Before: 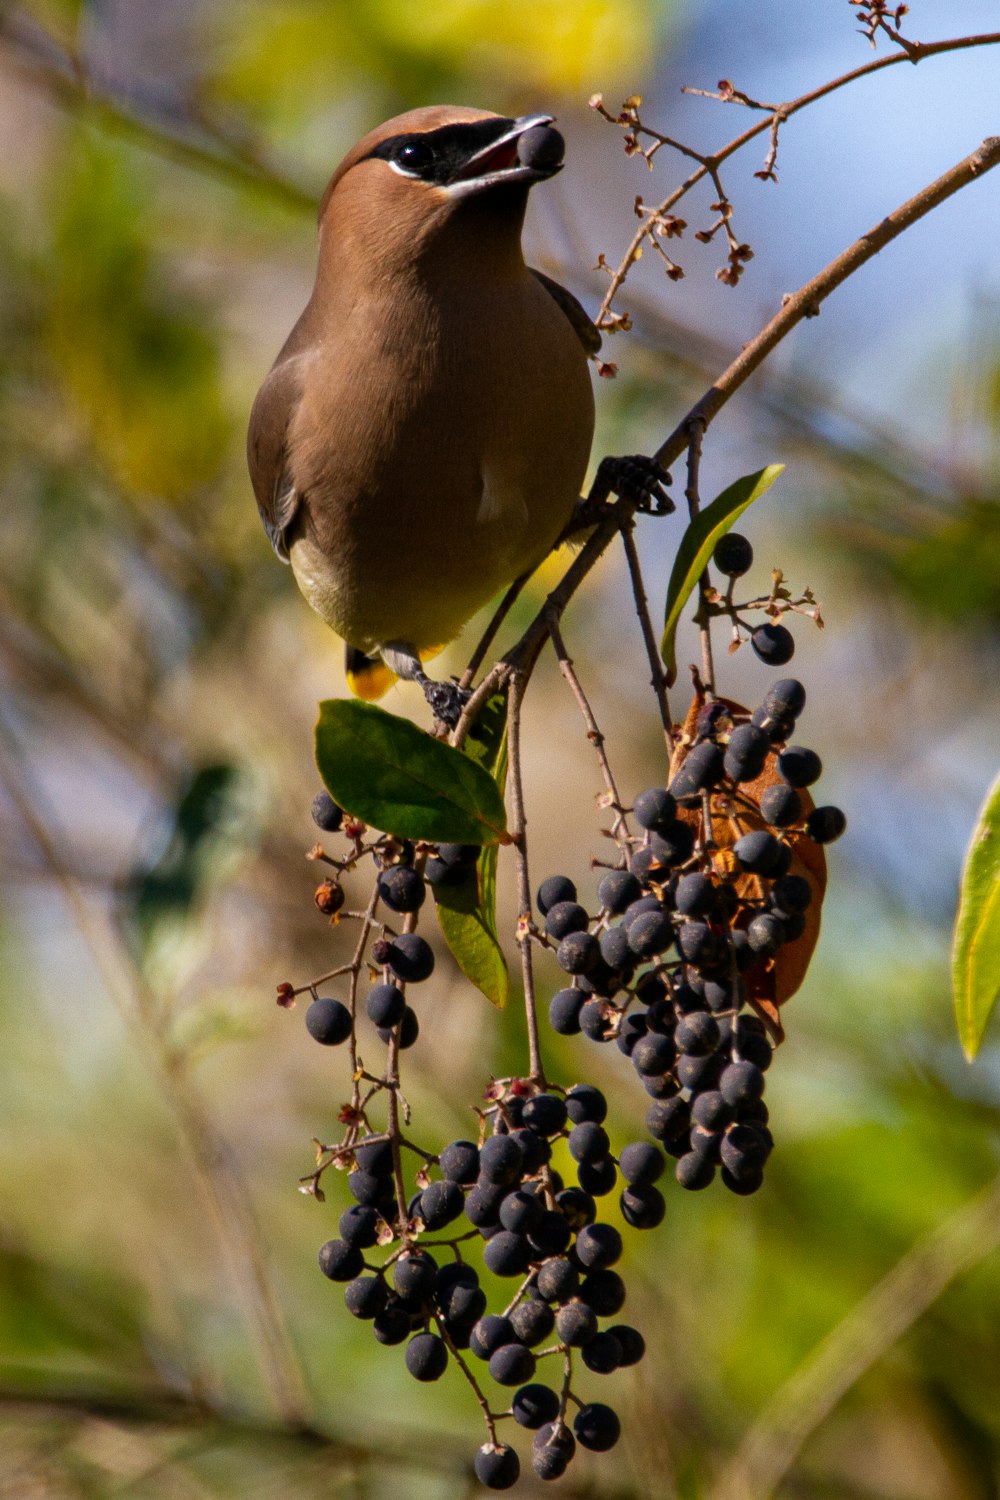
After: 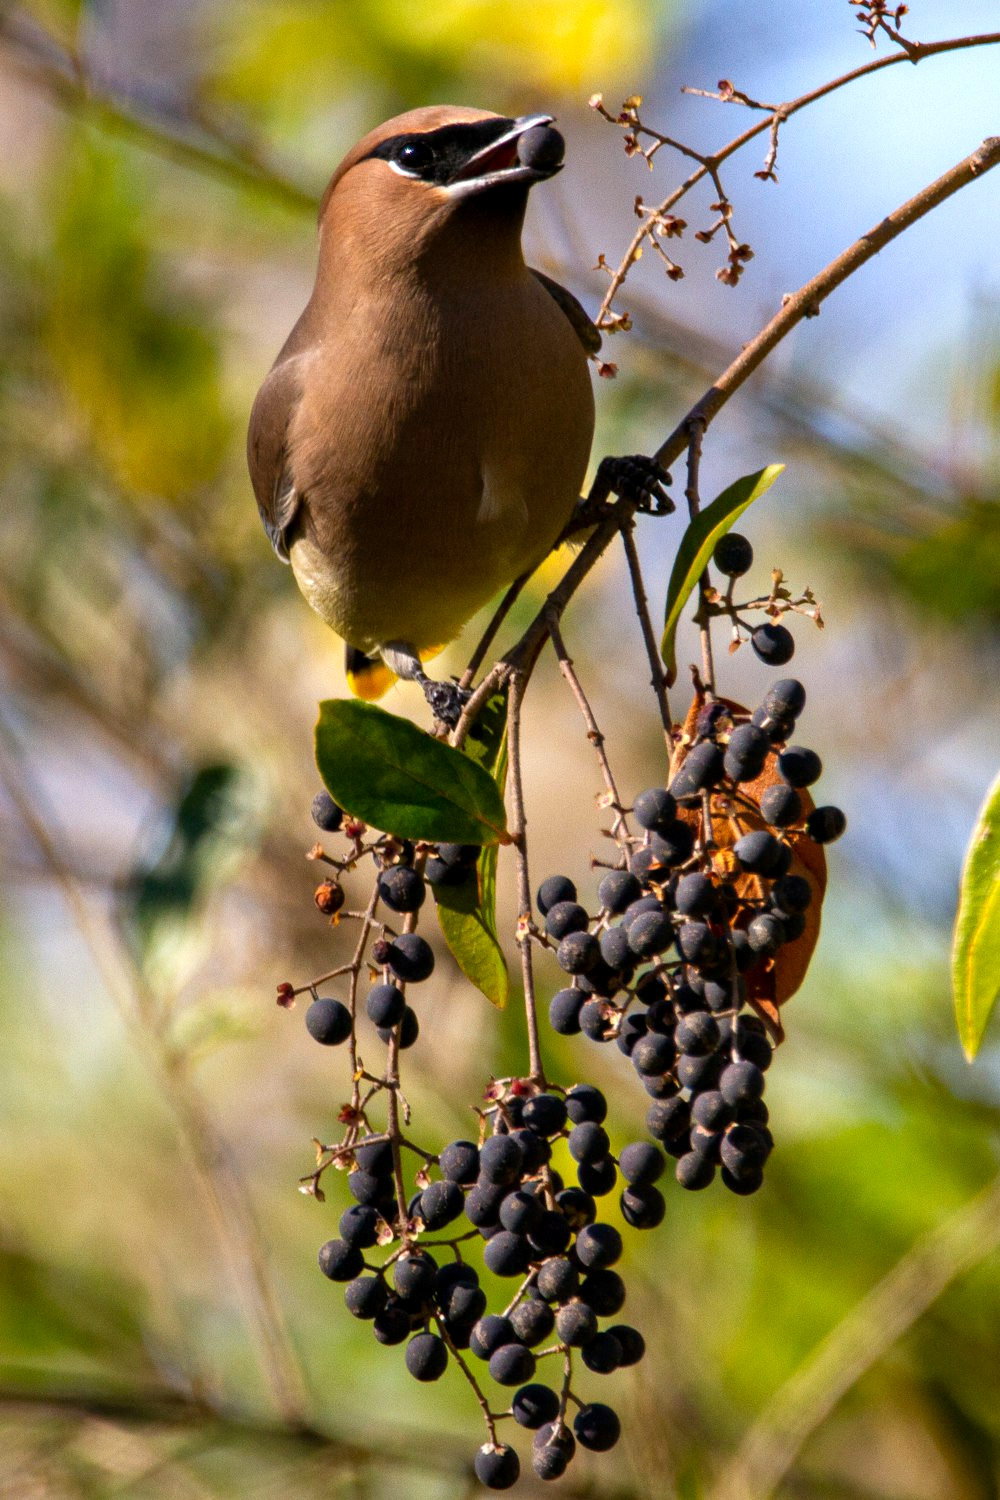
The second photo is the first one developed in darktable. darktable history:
grain: coarseness 0.81 ISO, strength 1.34%, mid-tones bias 0%
exposure: black level correction 0.001, exposure 0.5 EV, compensate exposure bias true, compensate highlight preservation false
